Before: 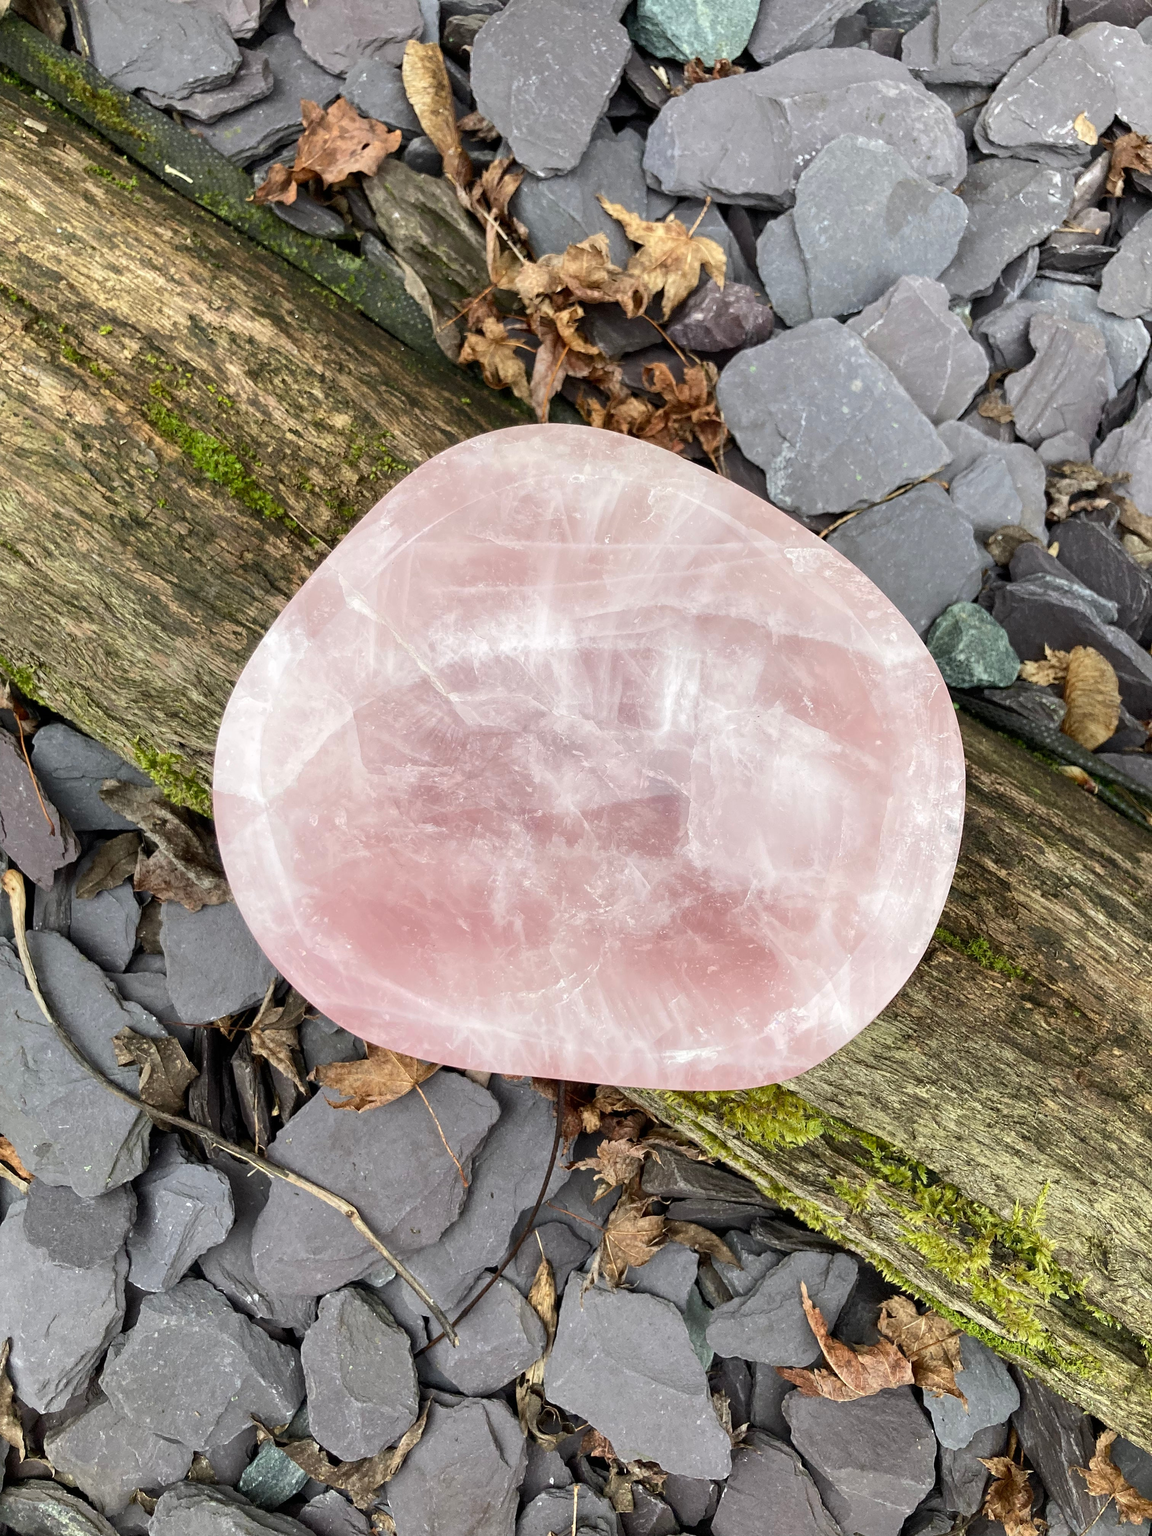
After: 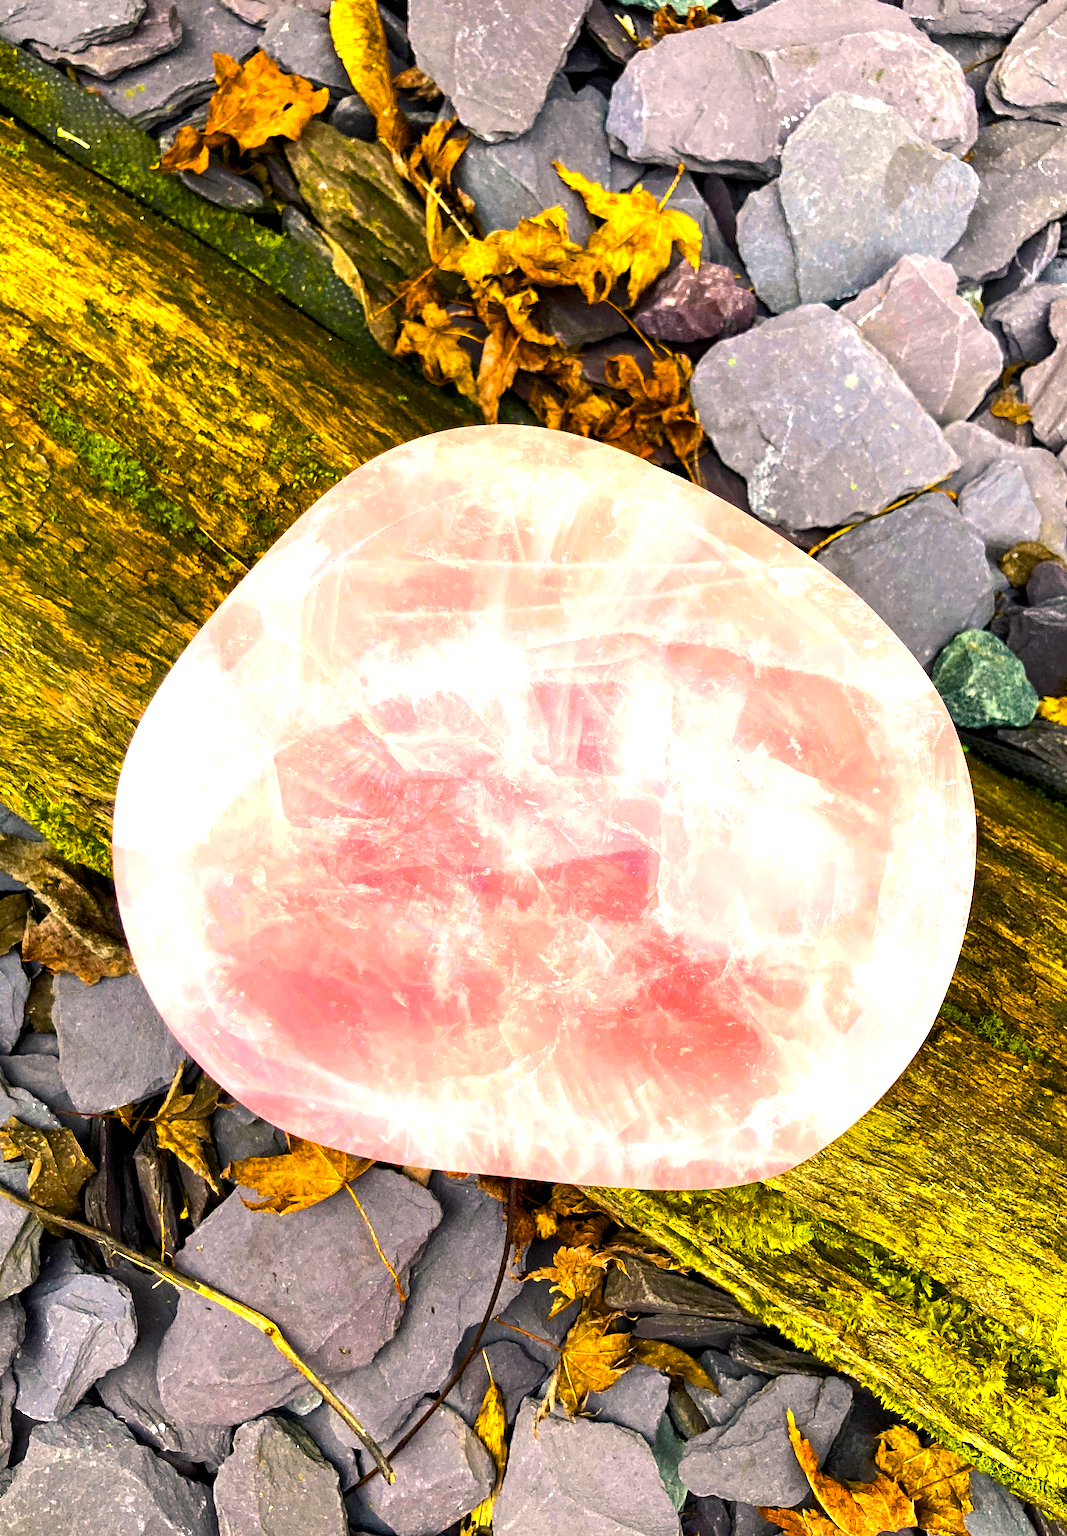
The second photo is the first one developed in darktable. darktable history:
color balance rgb: highlights gain › chroma 3.256%, highlights gain › hue 56°, perceptual saturation grading › global saturation 66.278%, perceptual saturation grading › highlights 49.064%, perceptual saturation grading › shadows 29.991%, perceptual brilliance grading › highlights 14.355%, perceptual brilliance grading › mid-tones -5.785%, perceptual brilliance grading › shadows -26.458%, global vibrance 25.108%
haze removal: compatibility mode true, adaptive false
exposure: black level correction 0.001, exposure 0.499 EV, compensate highlight preservation false
crop: left 10.017%, top 3.505%, right 9.204%, bottom 9.318%
